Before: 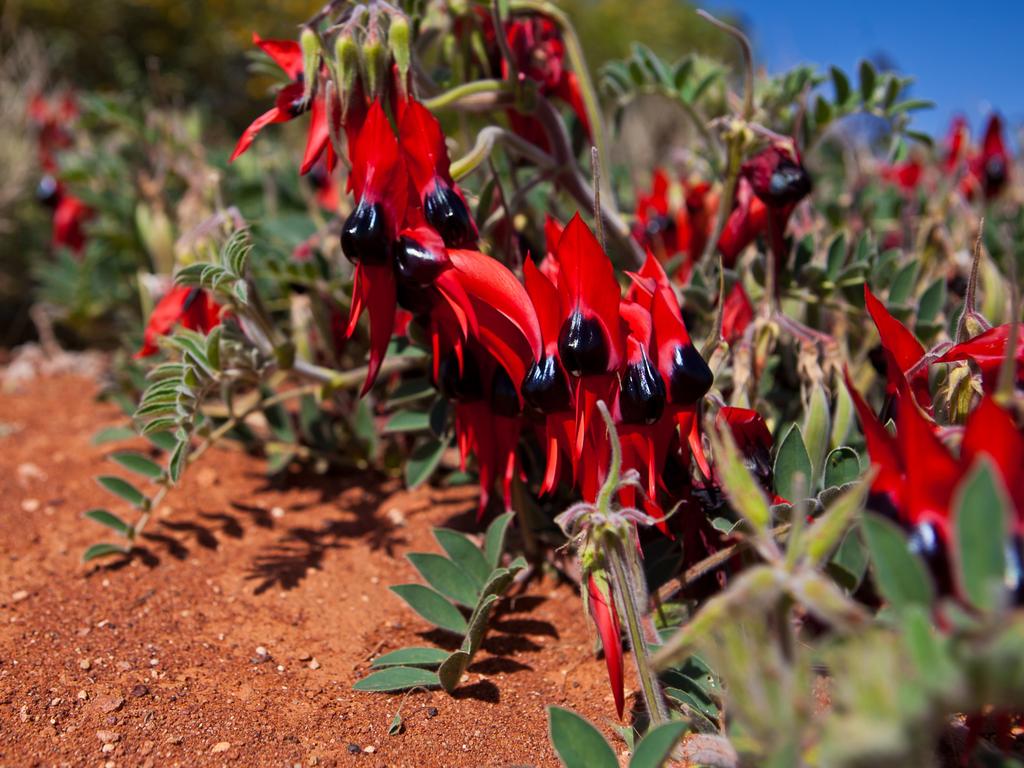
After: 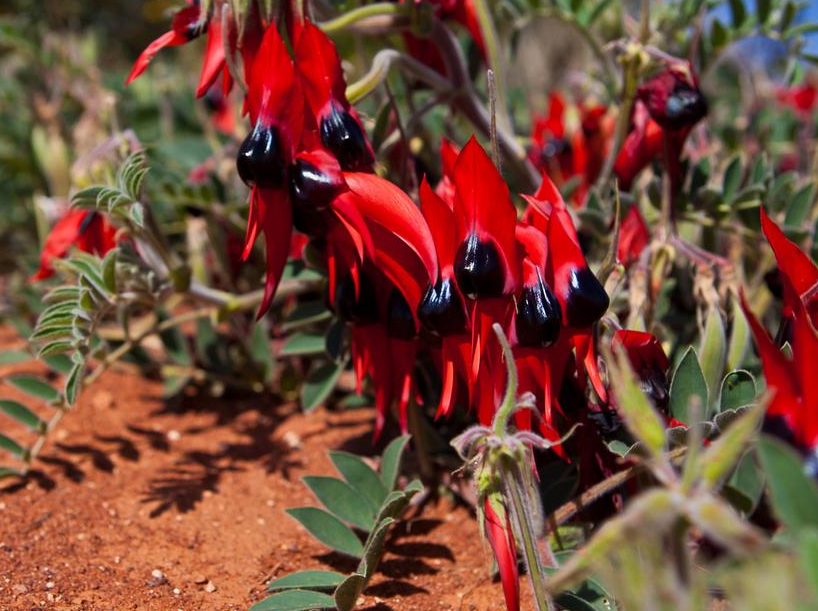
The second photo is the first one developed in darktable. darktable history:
crop and rotate: left 10.227%, top 10.046%, right 9.873%, bottom 10.314%
